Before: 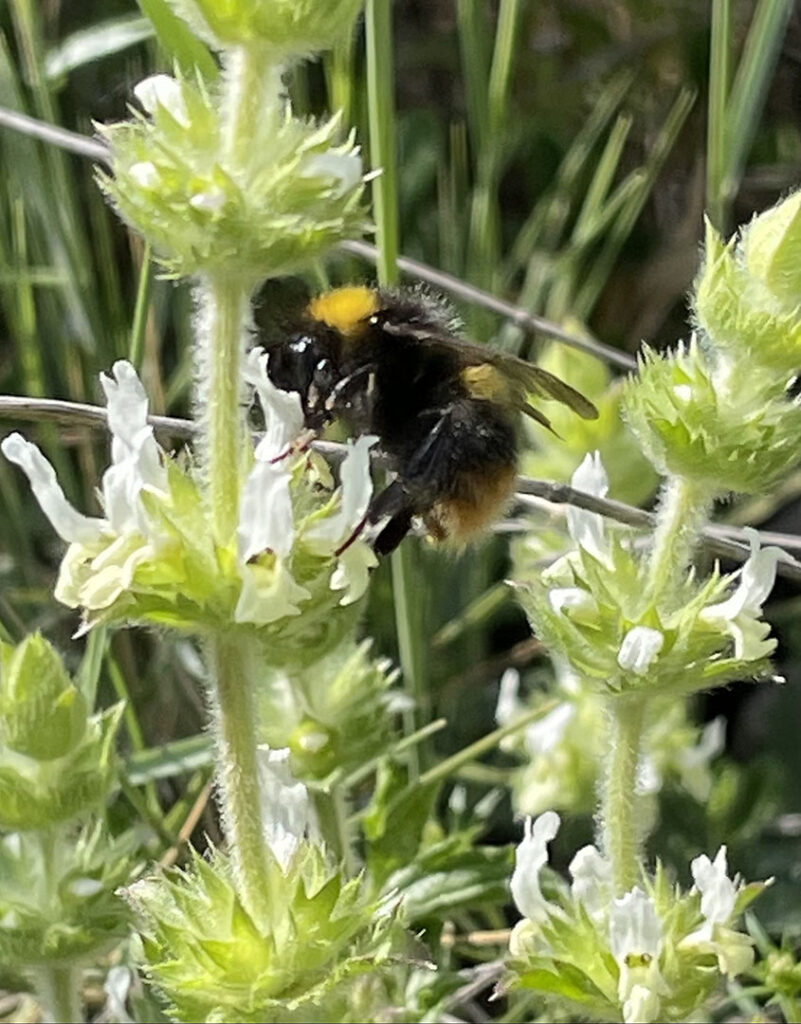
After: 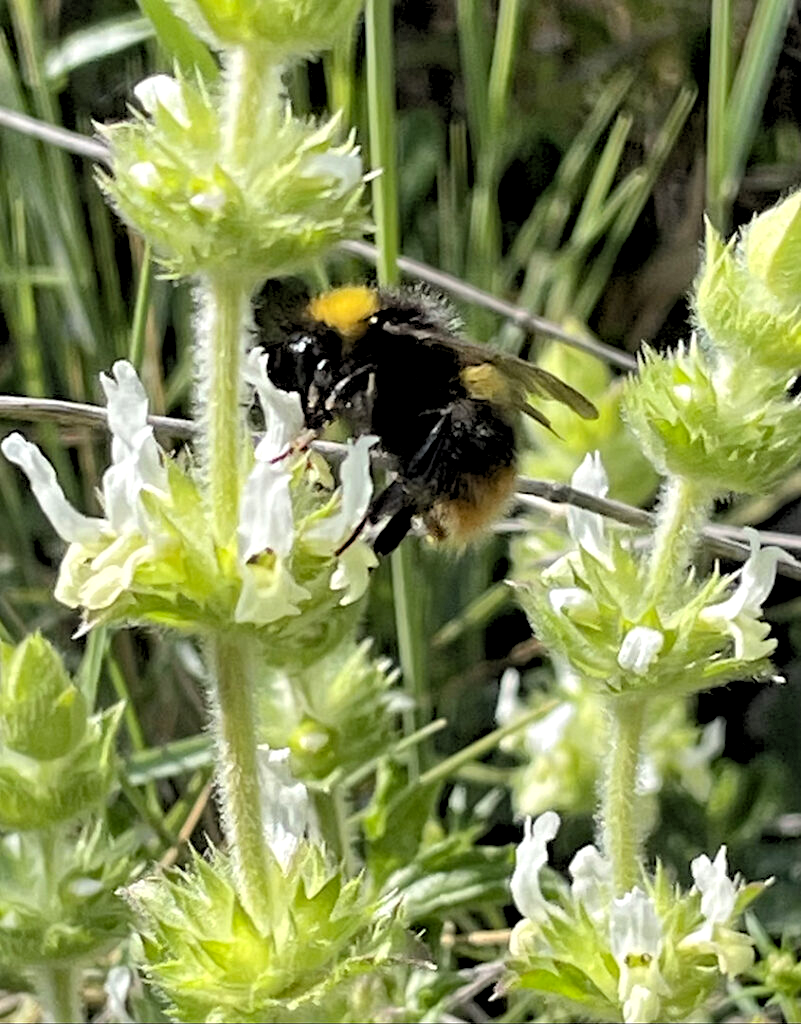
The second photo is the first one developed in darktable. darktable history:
rgb levels: levels [[0.013, 0.434, 0.89], [0, 0.5, 1], [0, 0.5, 1]]
shadows and highlights: highlights color adjustment 0%, soften with gaussian
haze removal: adaptive false
